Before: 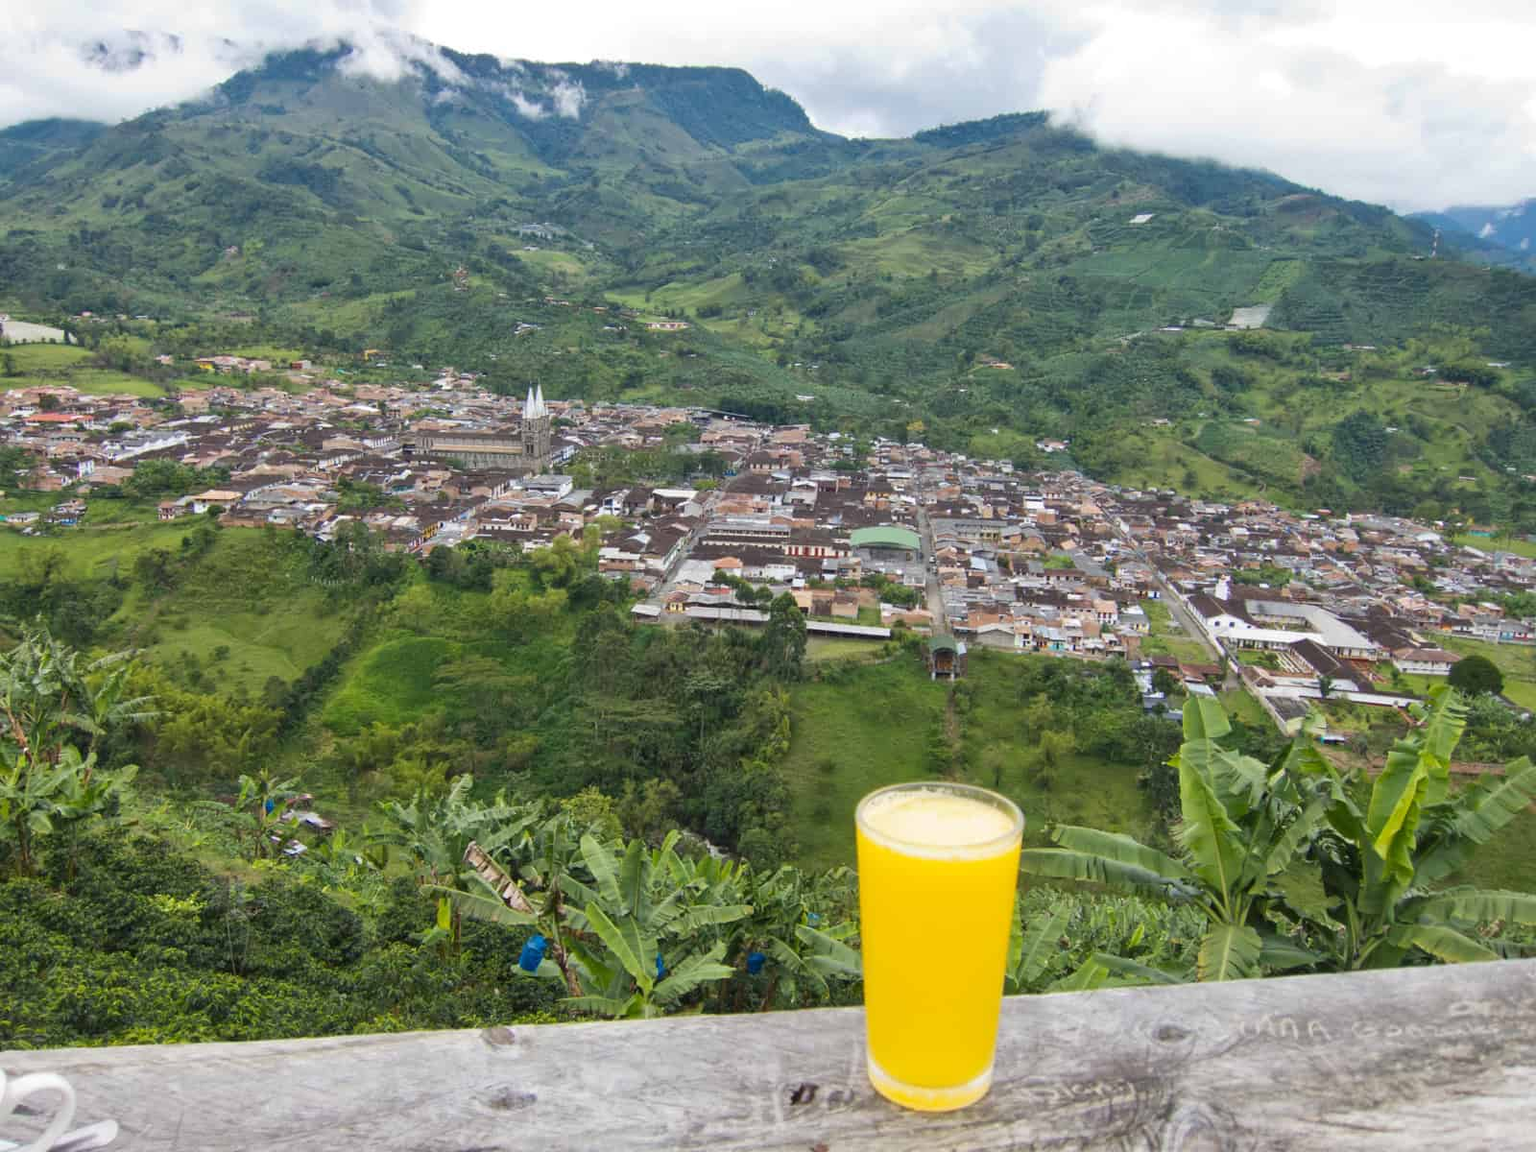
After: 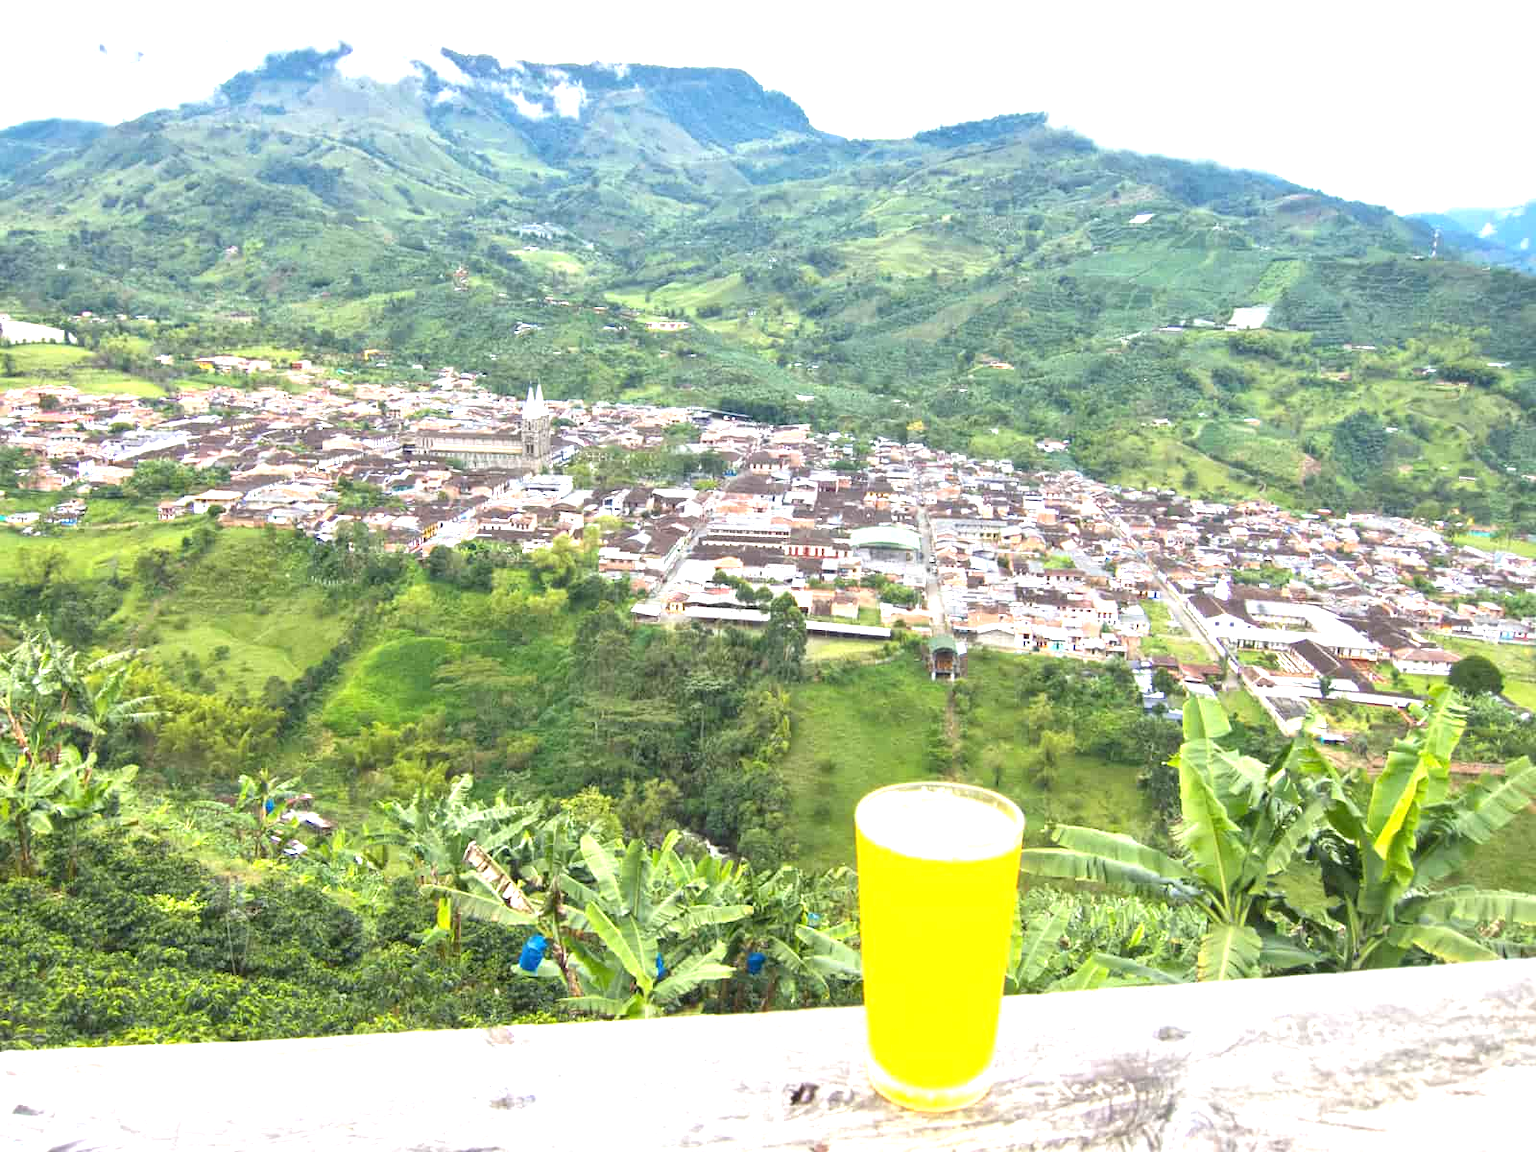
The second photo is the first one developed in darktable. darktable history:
tone equalizer: mask exposure compensation -0.491 EV
exposure: black level correction 0, exposure 1.475 EV, compensate exposure bias true, compensate highlight preservation false
color correction: highlights b* -0.045
